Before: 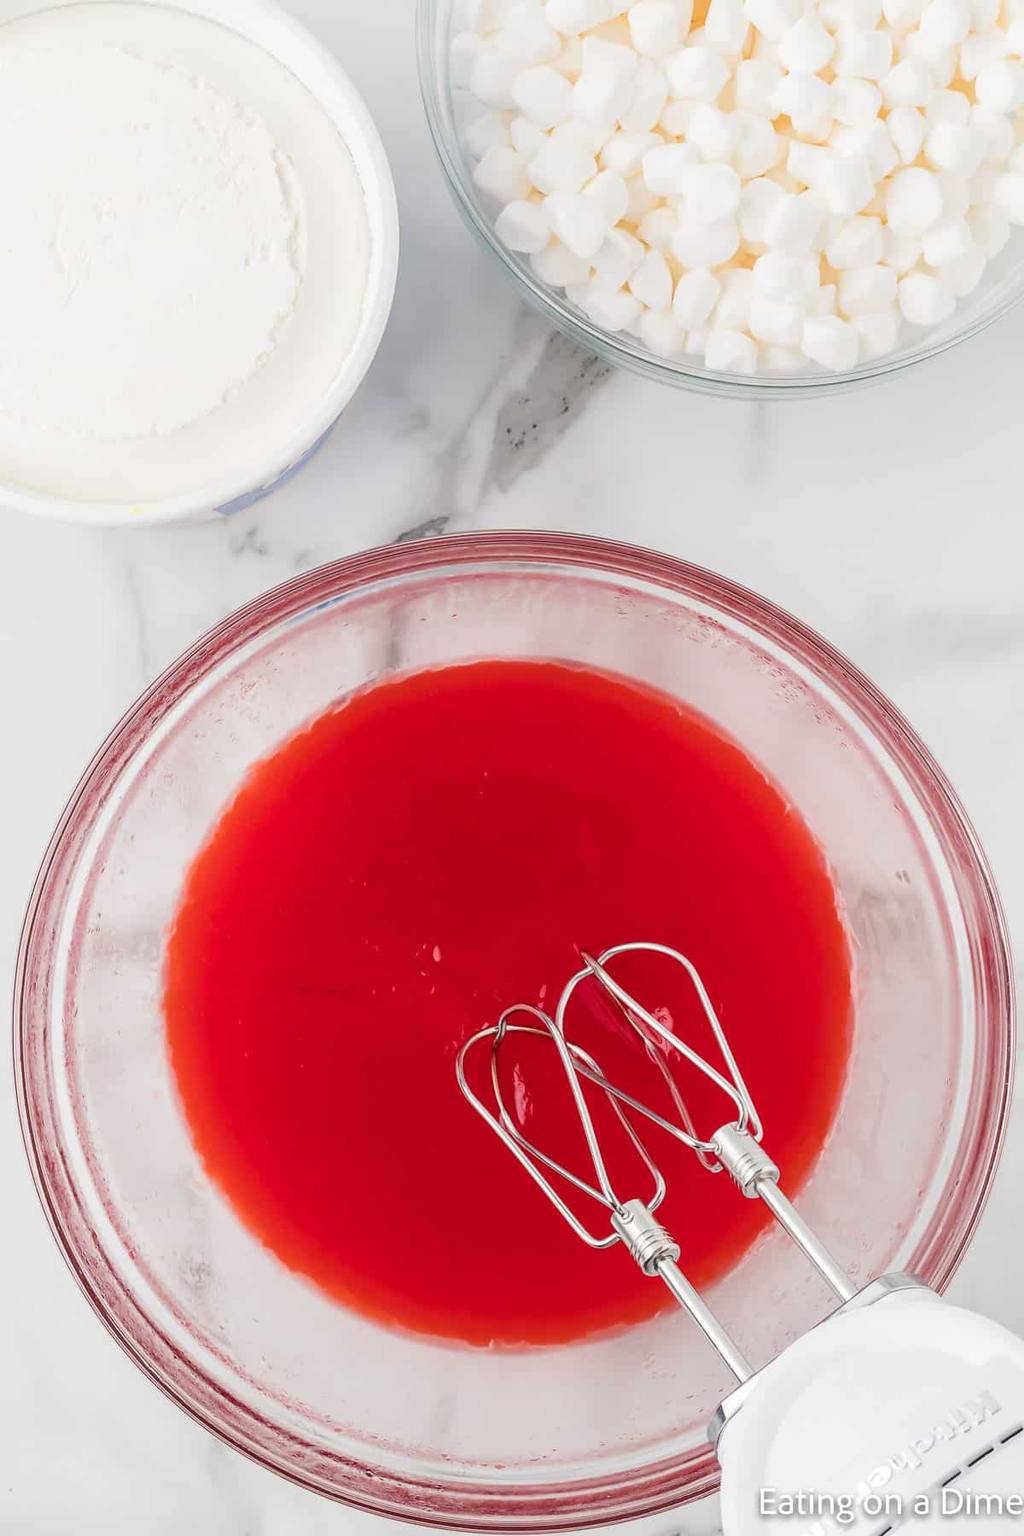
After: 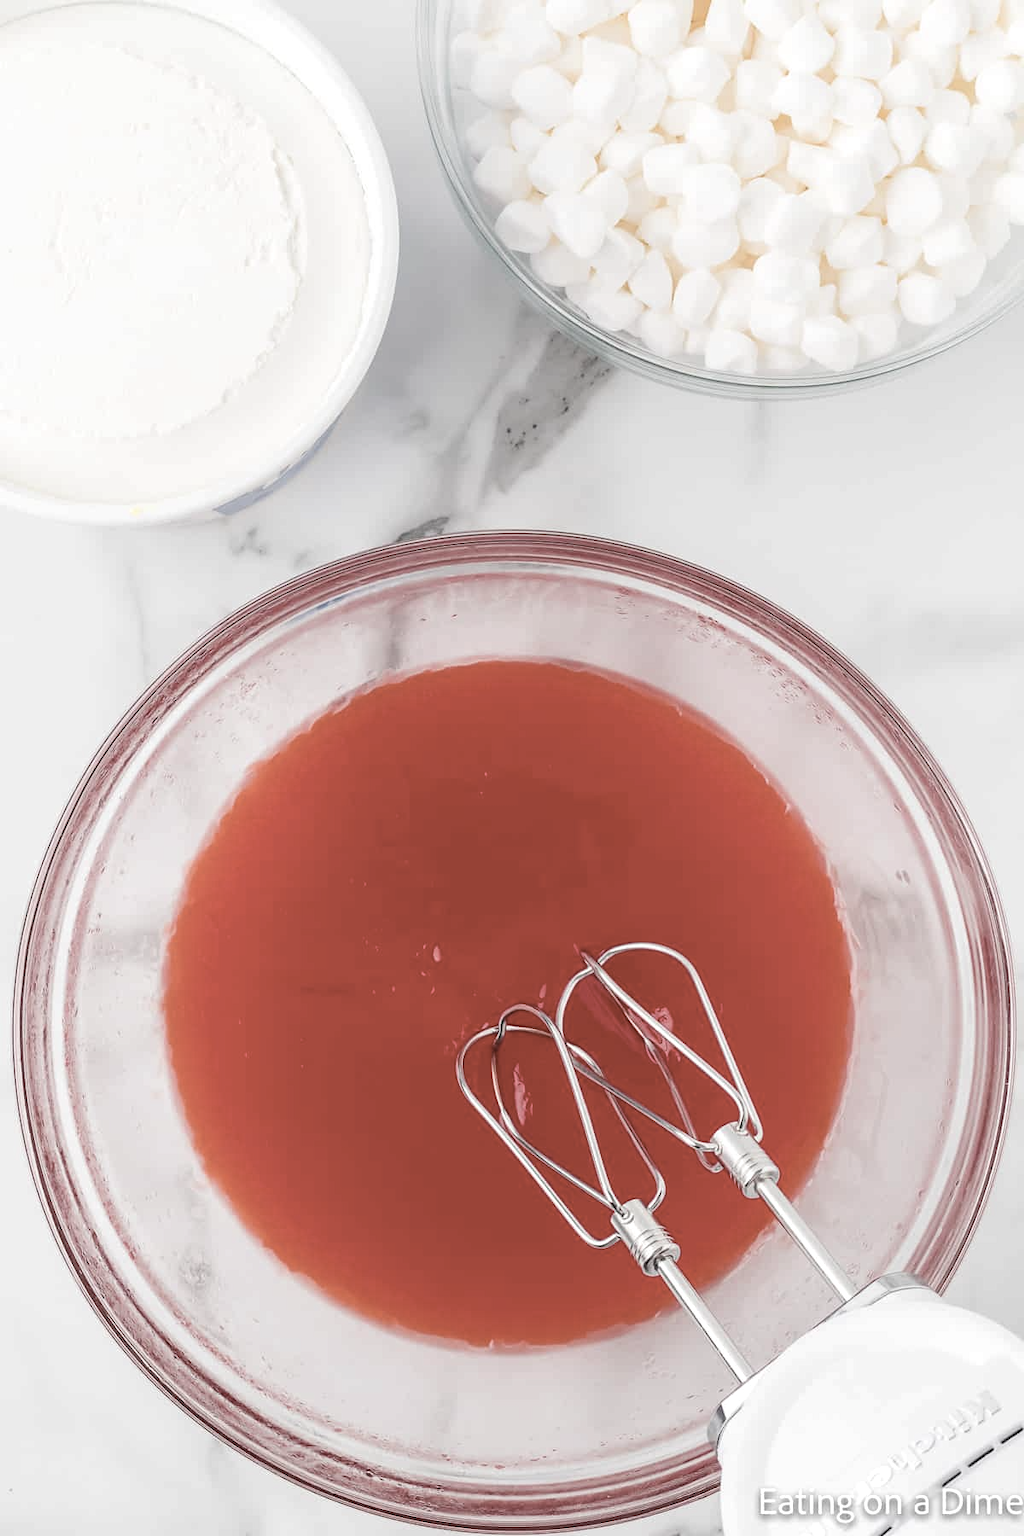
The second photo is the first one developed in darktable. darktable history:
color zones: curves: ch1 [(0, 0.292) (0.001, 0.292) (0.2, 0.264) (0.4, 0.248) (0.6, 0.248) (0.8, 0.264) (0.999, 0.292) (1, 0.292)]
exposure: exposure 0.129 EV, compensate highlight preservation false
